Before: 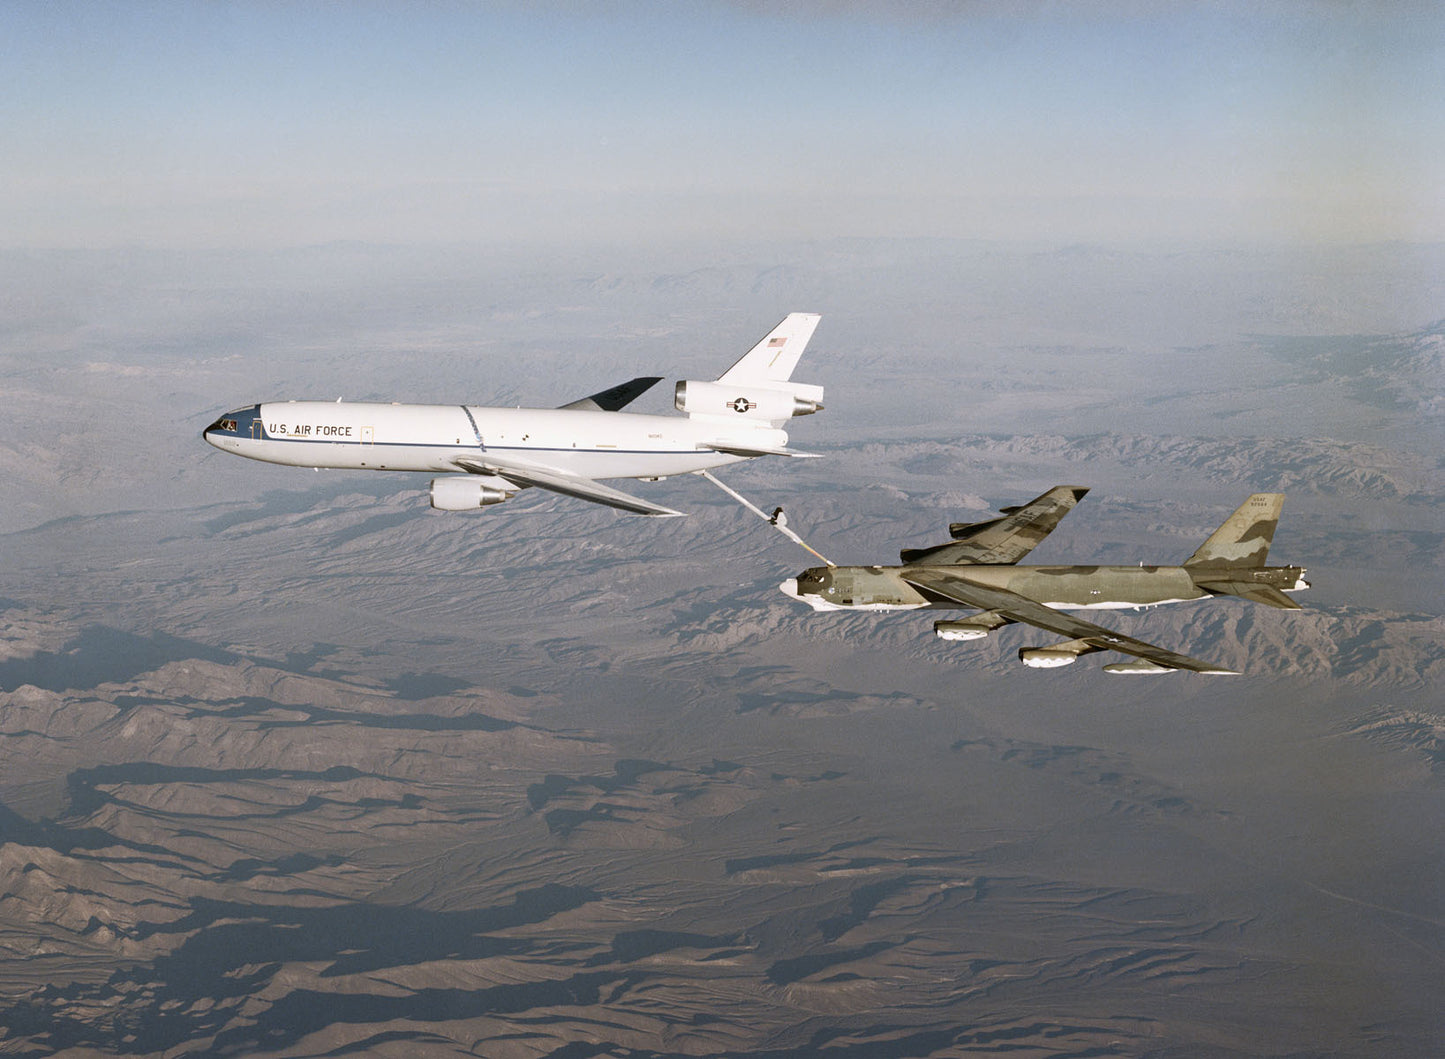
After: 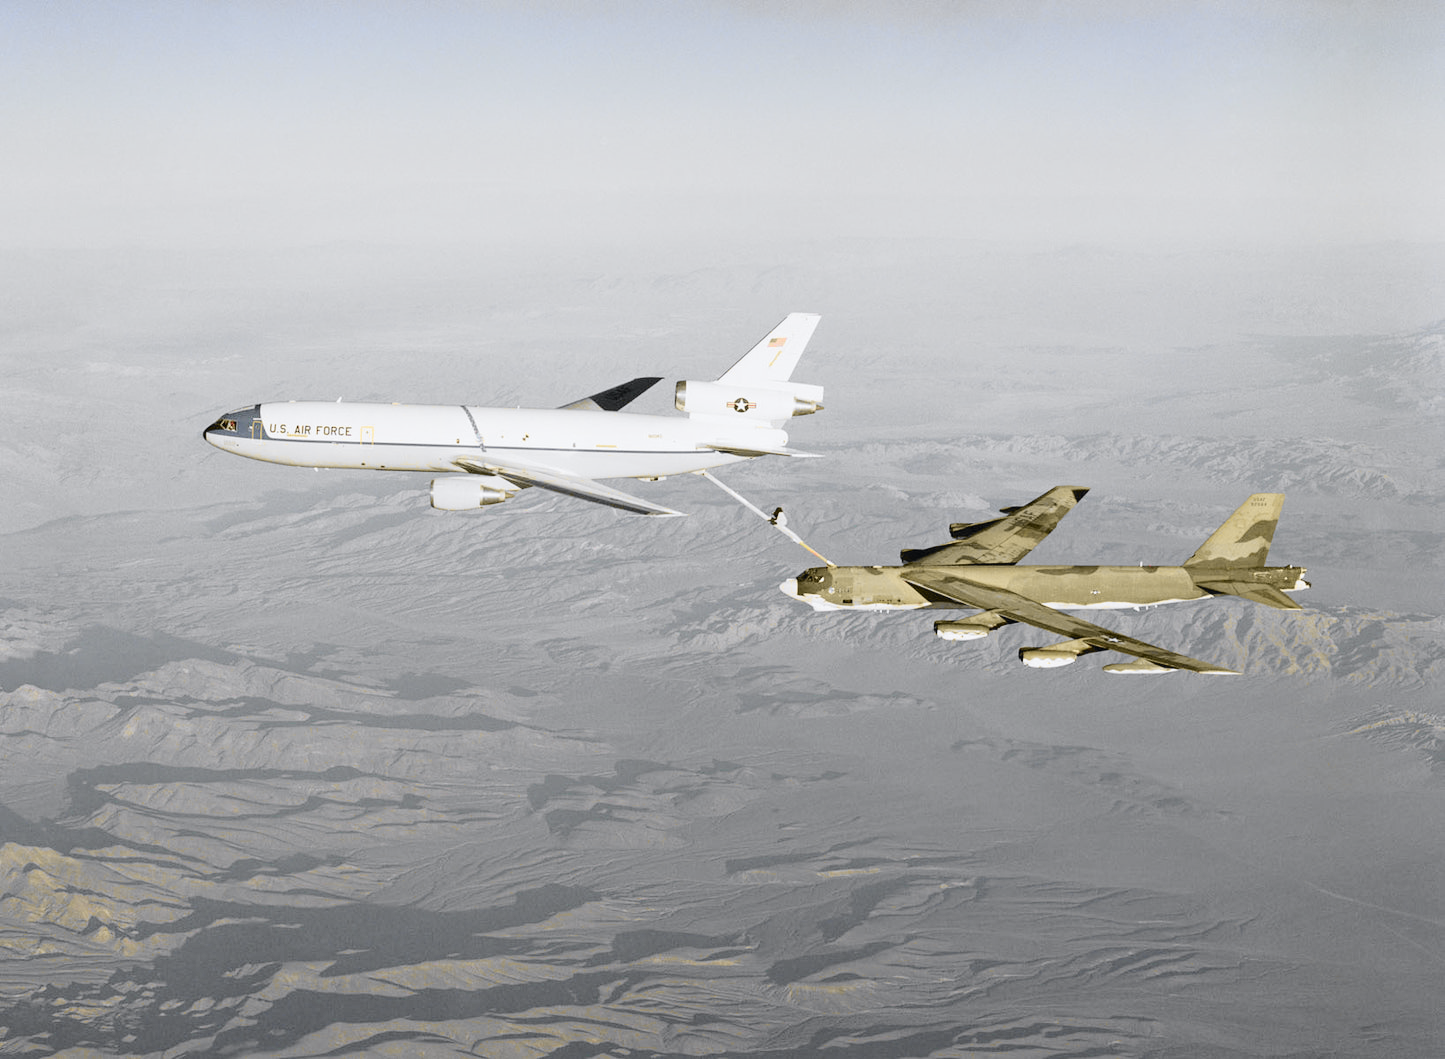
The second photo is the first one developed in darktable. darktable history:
contrast brightness saturation: brightness 0.153
tone curve: curves: ch0 [(0, 0) (0.071, 0.047) (0.266, 0.26) (0.483, 0.554) (0.753, 0.811) (1, 0.983)]; ch1 [(0, 0) (0.346, 0.307) (0.408, 0.387) (0.463, 0.465) (0.482, 0.493) (0.502, 0.5) (0.517, 0.502) (0.55, 0.548) (0.597, 0.61) (0.651, 0.698) (1, 1)]; ch2 [(0, 0) (0.346, 0.34) (0.434, 0.46) (0.485, 0.494) (0.5, 0.494) (0.517, 0.506) (0.526, 0.545) (0.583, 0.61) (0.625, 0.659) (1, 1)], color space Lab, independent channels, preserve colors none
